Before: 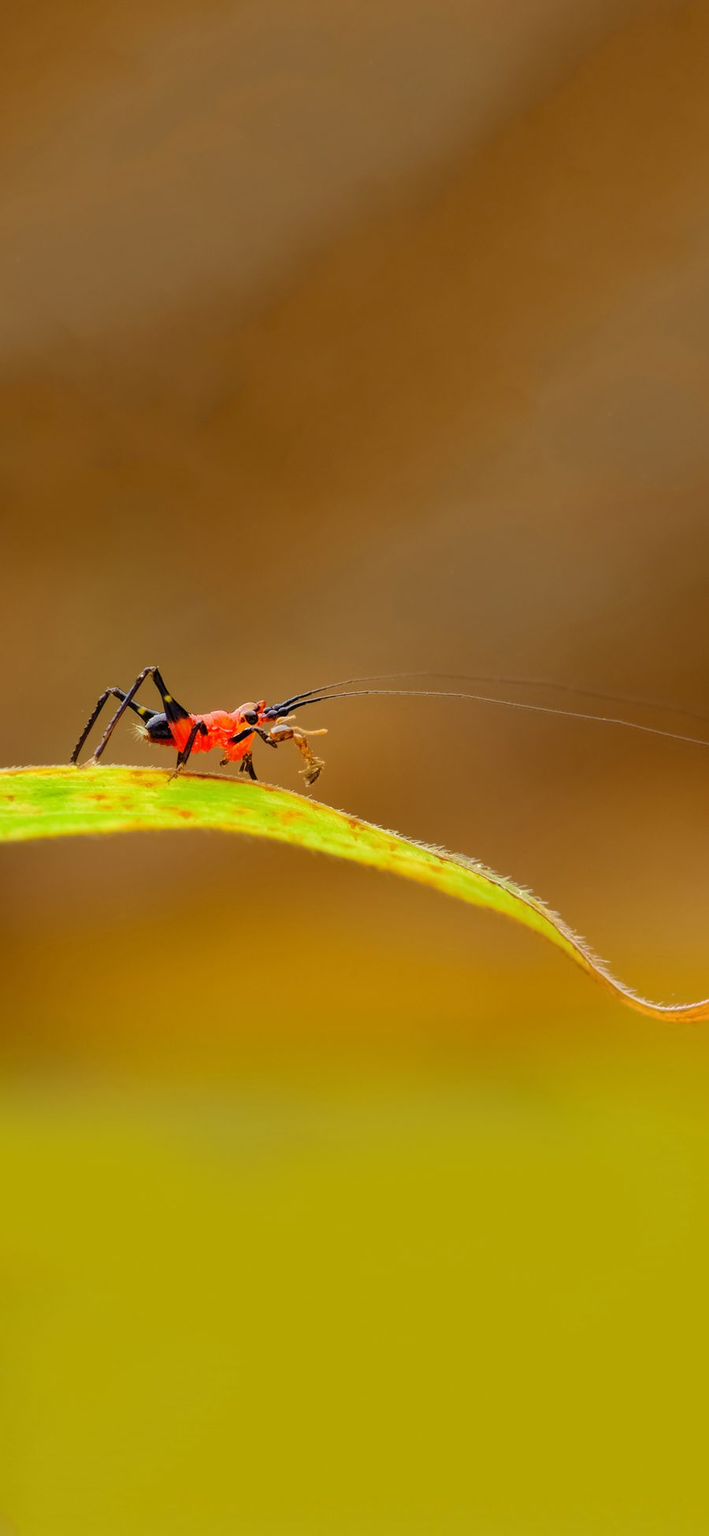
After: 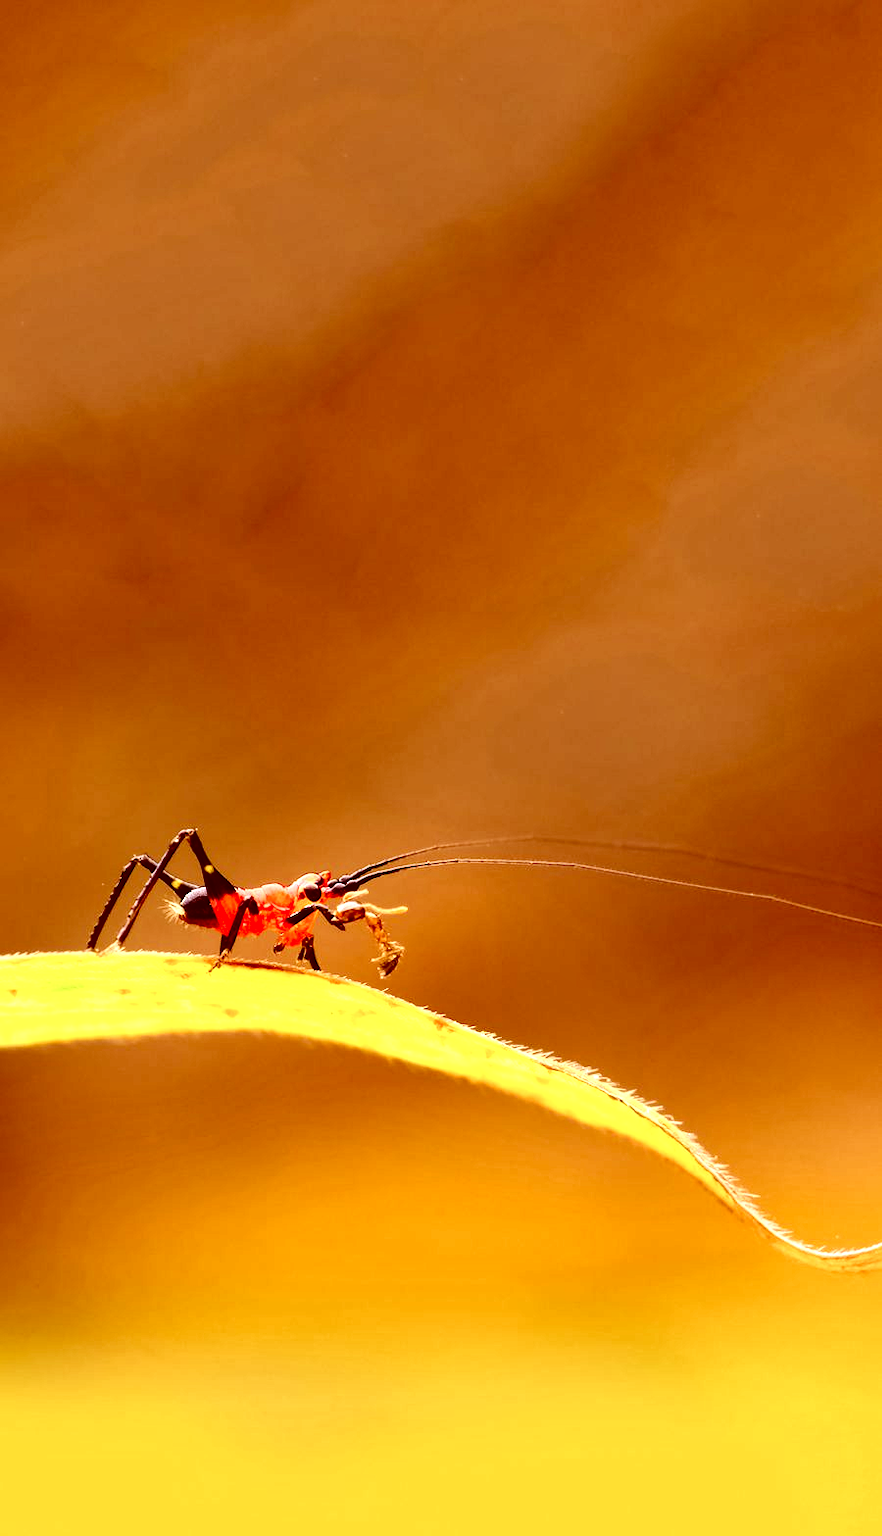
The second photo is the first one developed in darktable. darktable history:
contrast brightness saturation: contrast 0.191, brightness -0.236, saturation 0.107
crop: bottom 19.568%
exposure: exposure 0.638 EV, compensate exposure bias true, compensate highlight preservation false
shadows and highlights: radius 109.76, shadows 51.65, white point adjustment 9.04, highlights -5, soften with gaussian
tone curve: curves: ch0 [(0, 0) (0.003, 0.003) (0.011, 0.012) (0.025, 0.026) (0.044, 0.046) (0.069, 0.072) (0.1, 0.104) (0.136, 0.141) (0.177, 0.185) (0.224, 0.234) (0.277, 0.289) (0.335, 0.349) (0.399, 0.415) (0.468, 0.488) (0.543, 0.566) (0.623, 0.649) (0.709, 0.739) (0.801, 0.834) (0.898, 0.923) (1, 1)], color space Lab, independent channels, preserve colors none
color correction: highlights a* 9.29, highlights b* 8.64, shadows a* 39.68, shadows b* 39.73, saturation 0.823
